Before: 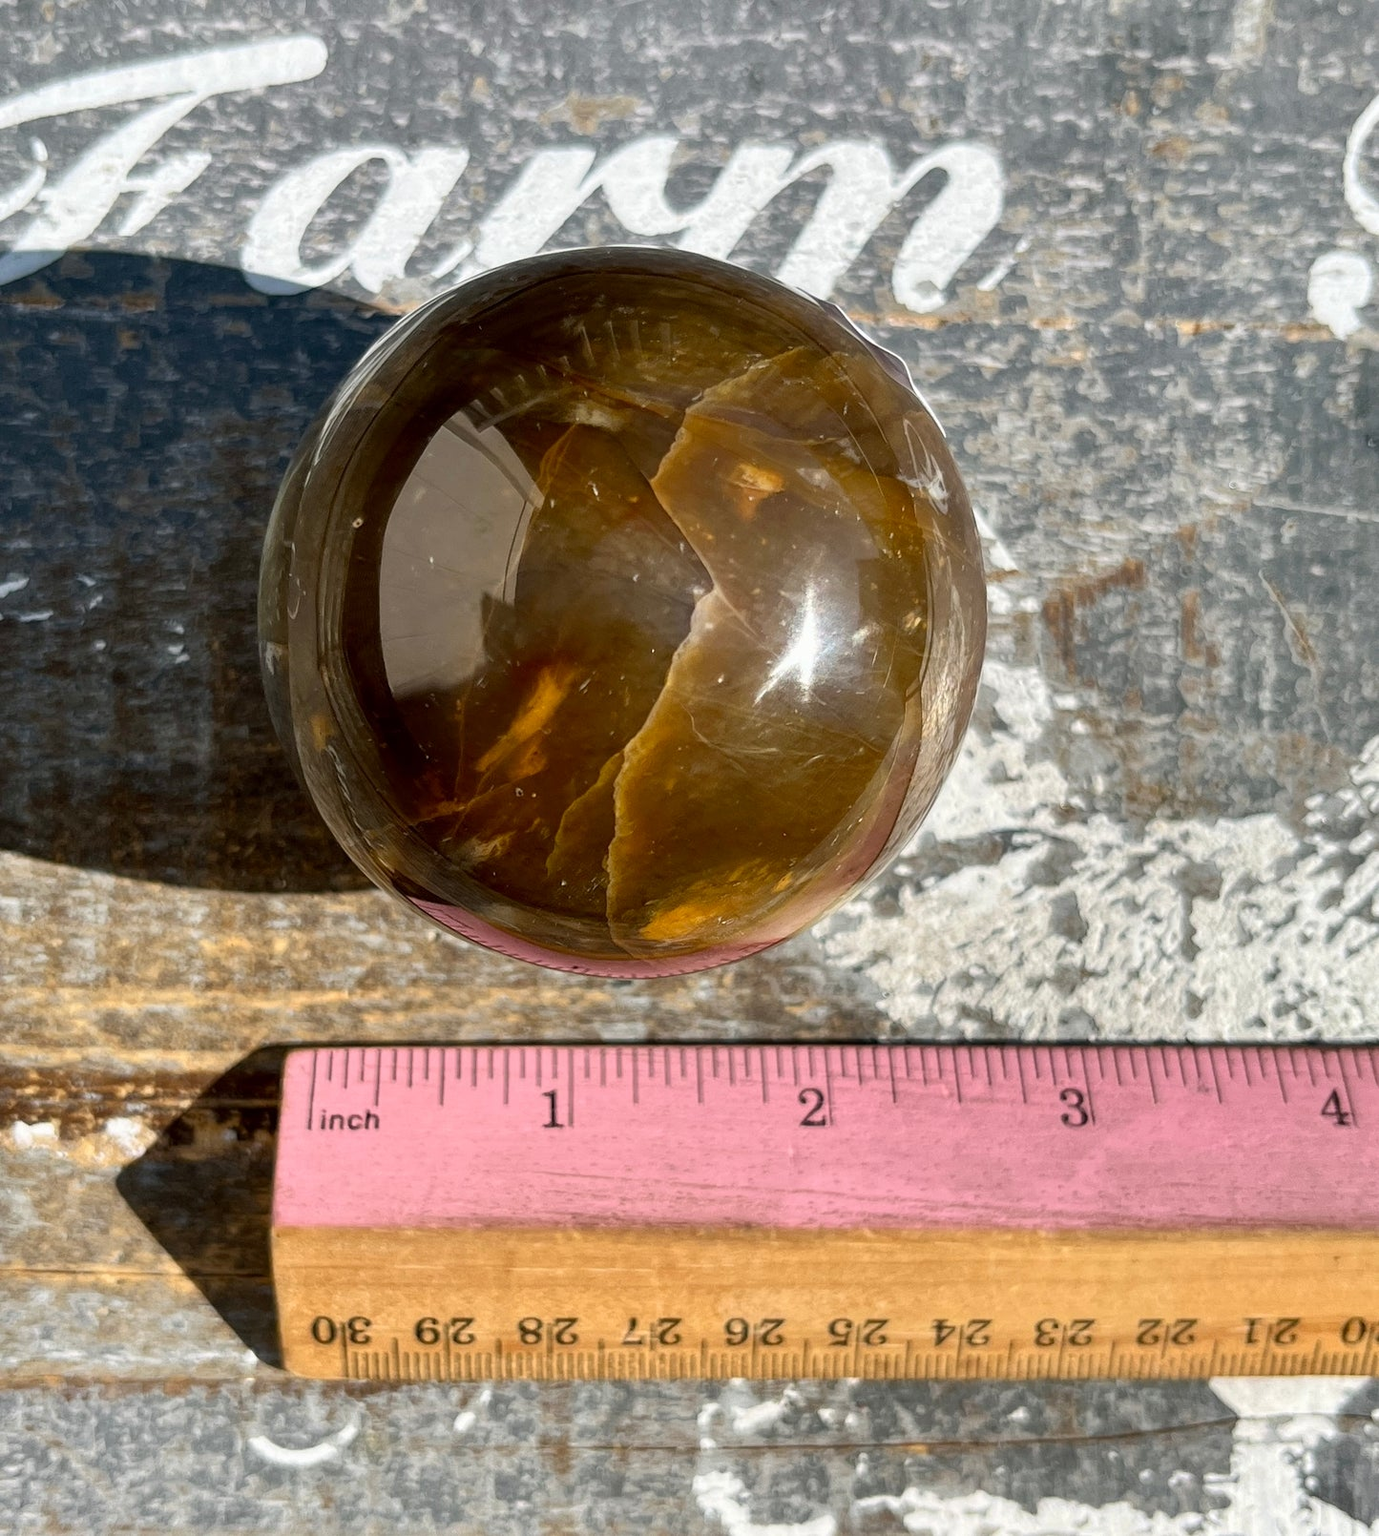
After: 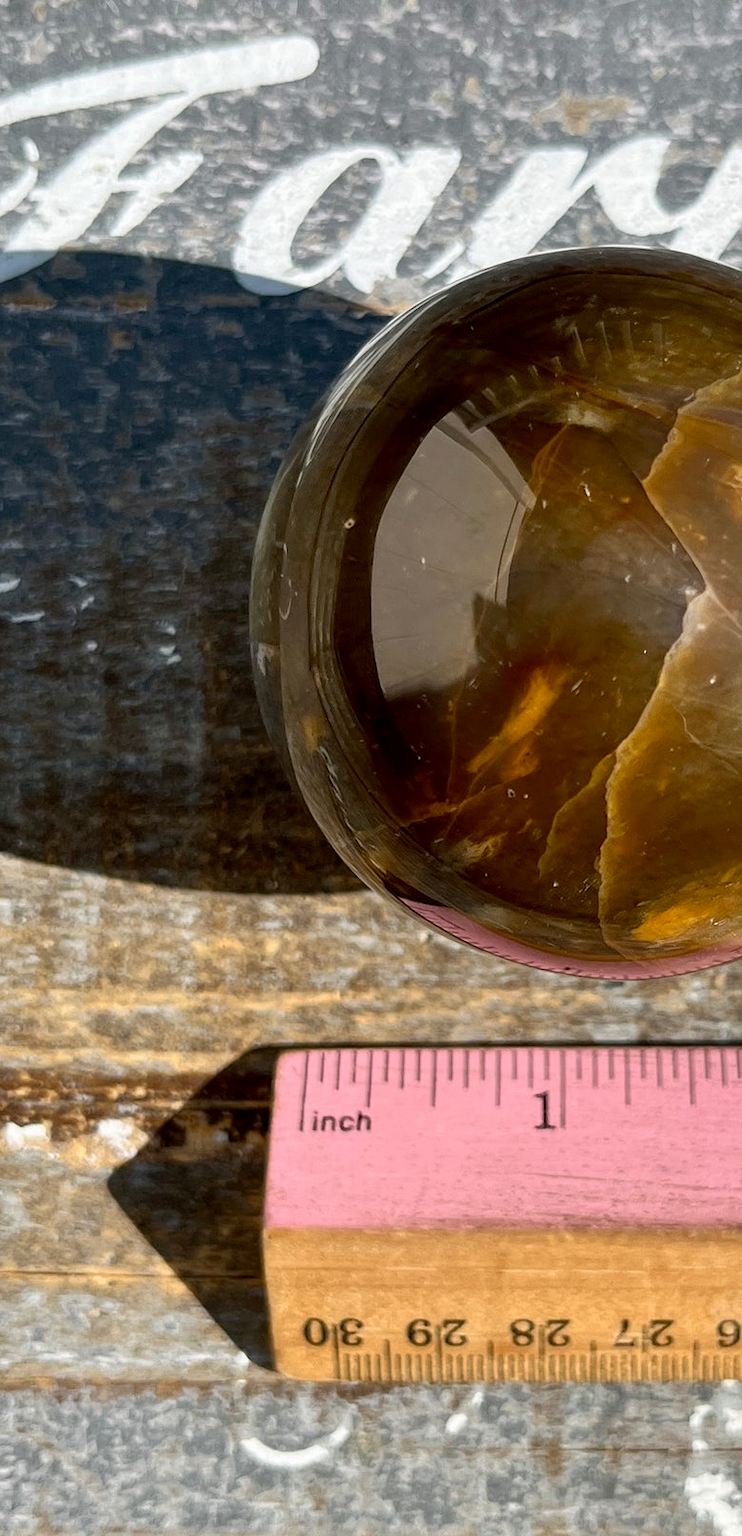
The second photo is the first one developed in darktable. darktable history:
exposure: black level correction 0.001, compensate highlight preservation false
crop: left 0.692%, right 45.382%, bottom 0.089%
